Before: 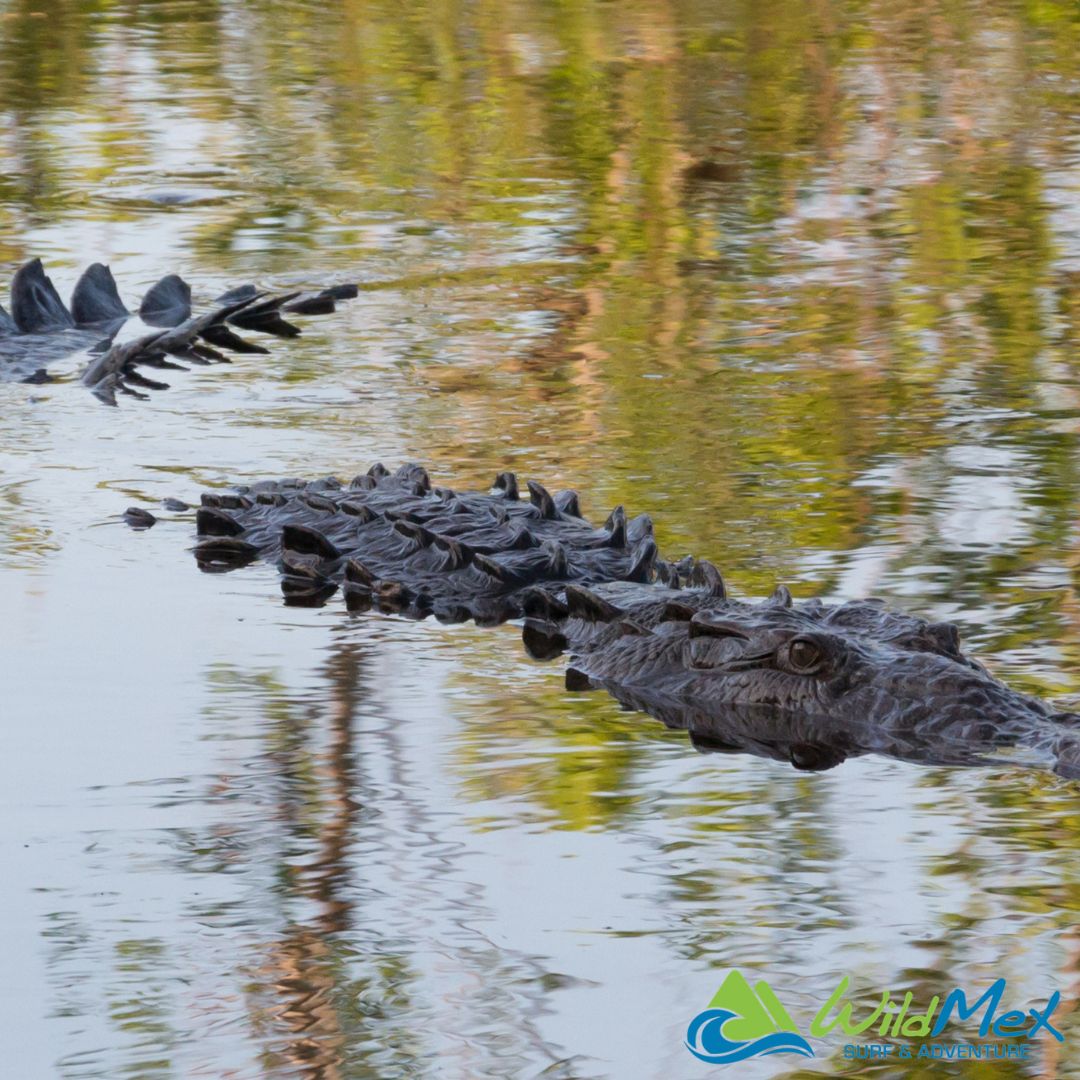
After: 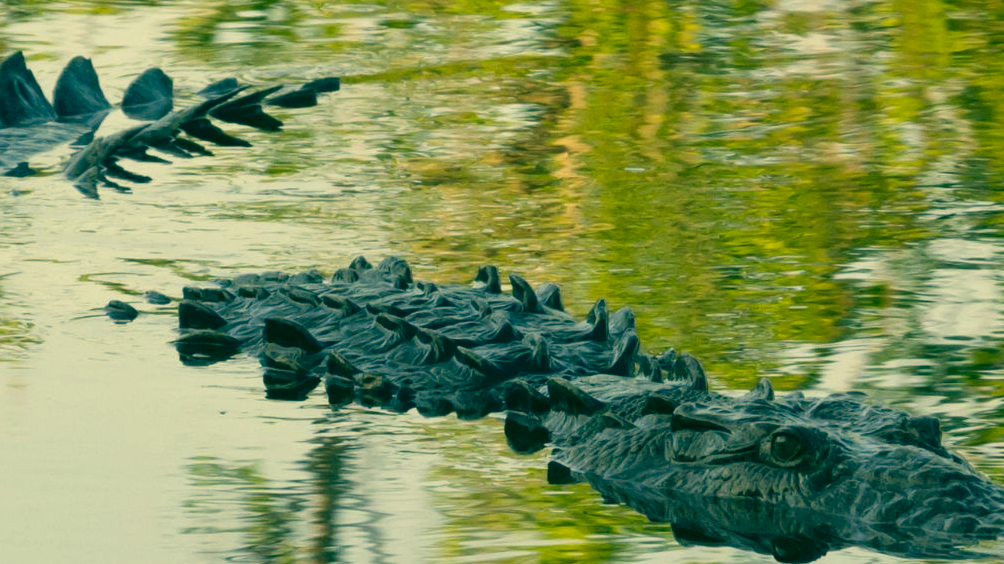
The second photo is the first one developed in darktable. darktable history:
crop: left 1.744%, top 19.225%, right 5.069%, bottom 28.357%
local contrast: mode bilateral grid, contrast 20, coarseness 50, detail 120%, midtone range 0.2
color correction: highlights a* 1.83, highlights b* 34.02, shadows a* -36.68, shadows b* -5.48
